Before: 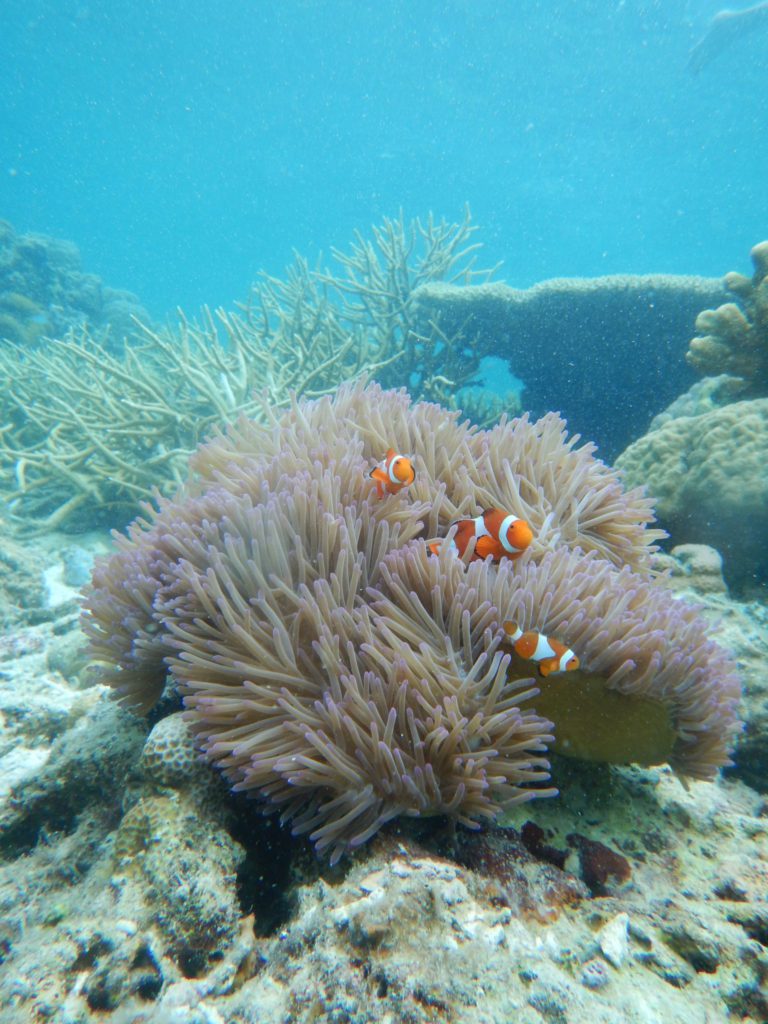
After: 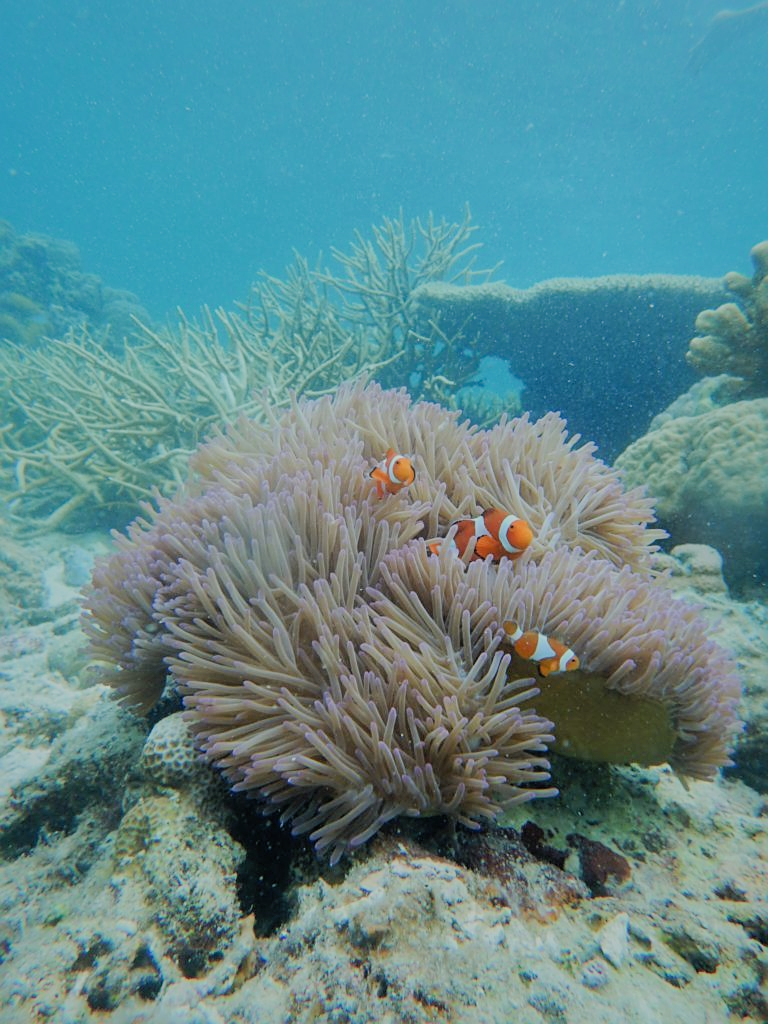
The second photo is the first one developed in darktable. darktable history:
filmic rgb: black relative exposure -7.65 EV, white relative exposure 4.56 EV, hardness 3.61
sharpen: on, module defaults
shadows and highlights: shadows 39.67, highlights -60.09
